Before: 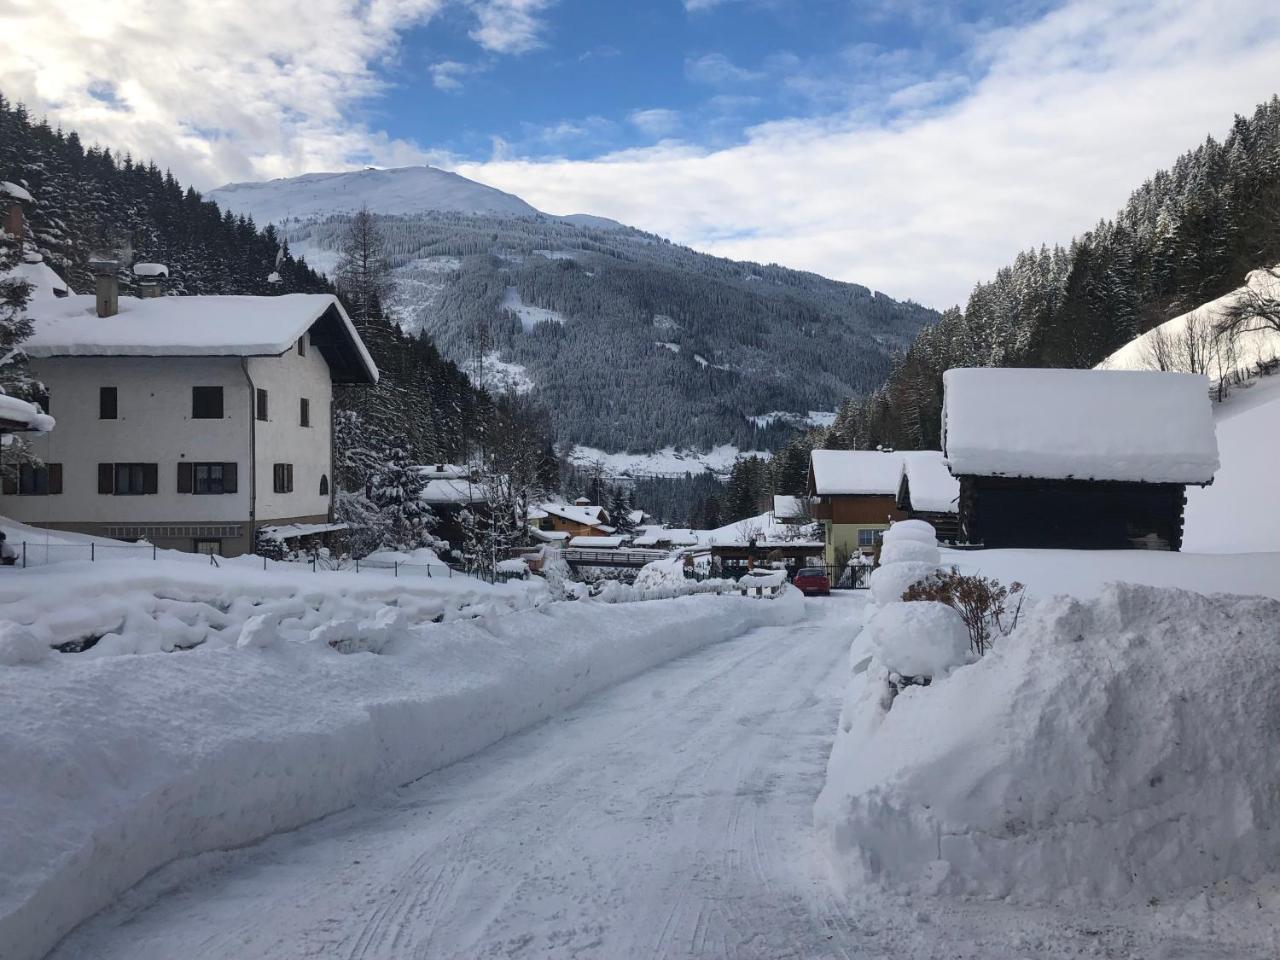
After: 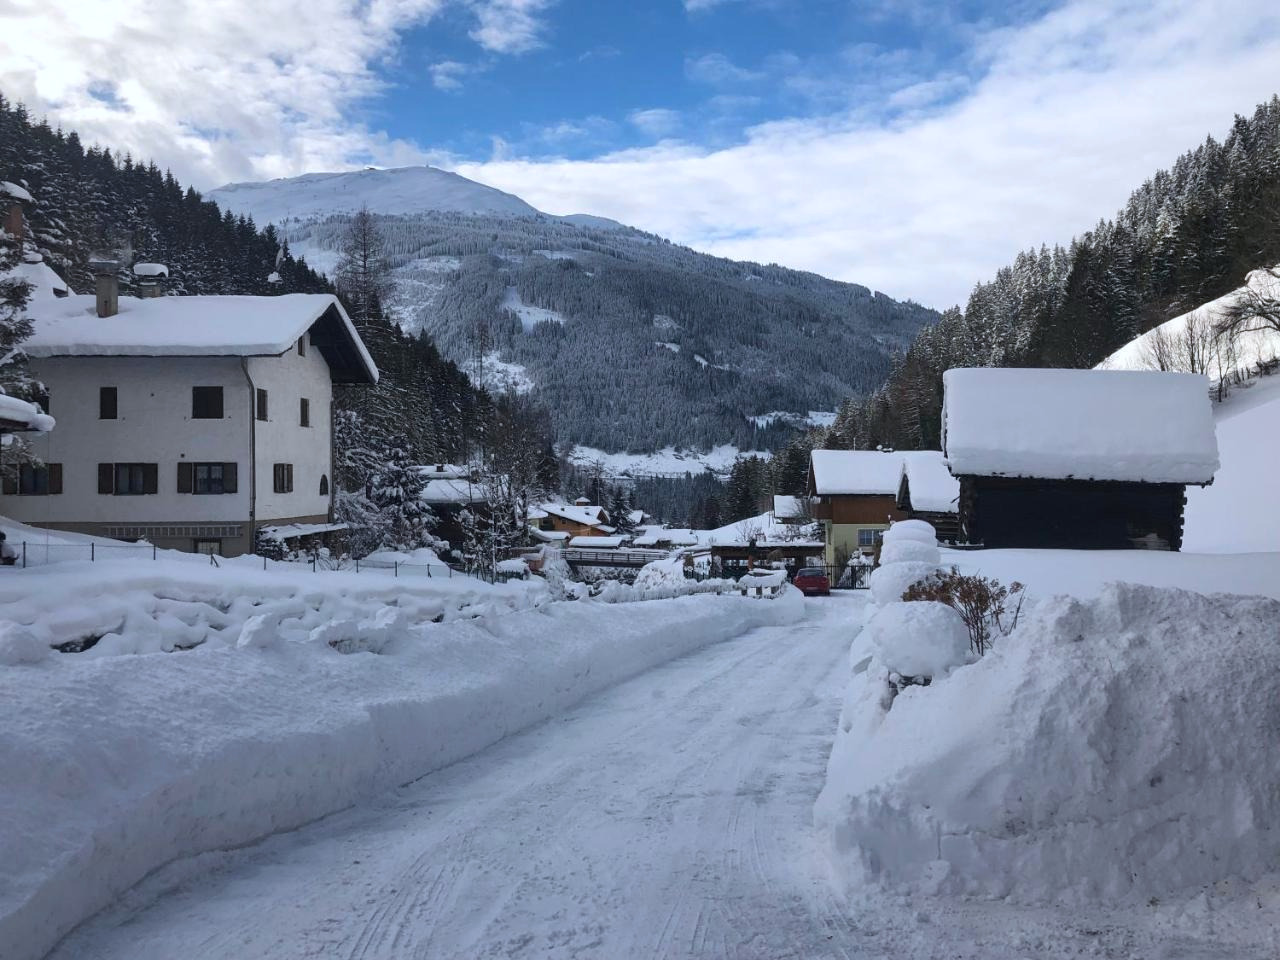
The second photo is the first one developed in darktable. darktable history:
color correction: highlights a* -0.772, highlights b* -8.92
